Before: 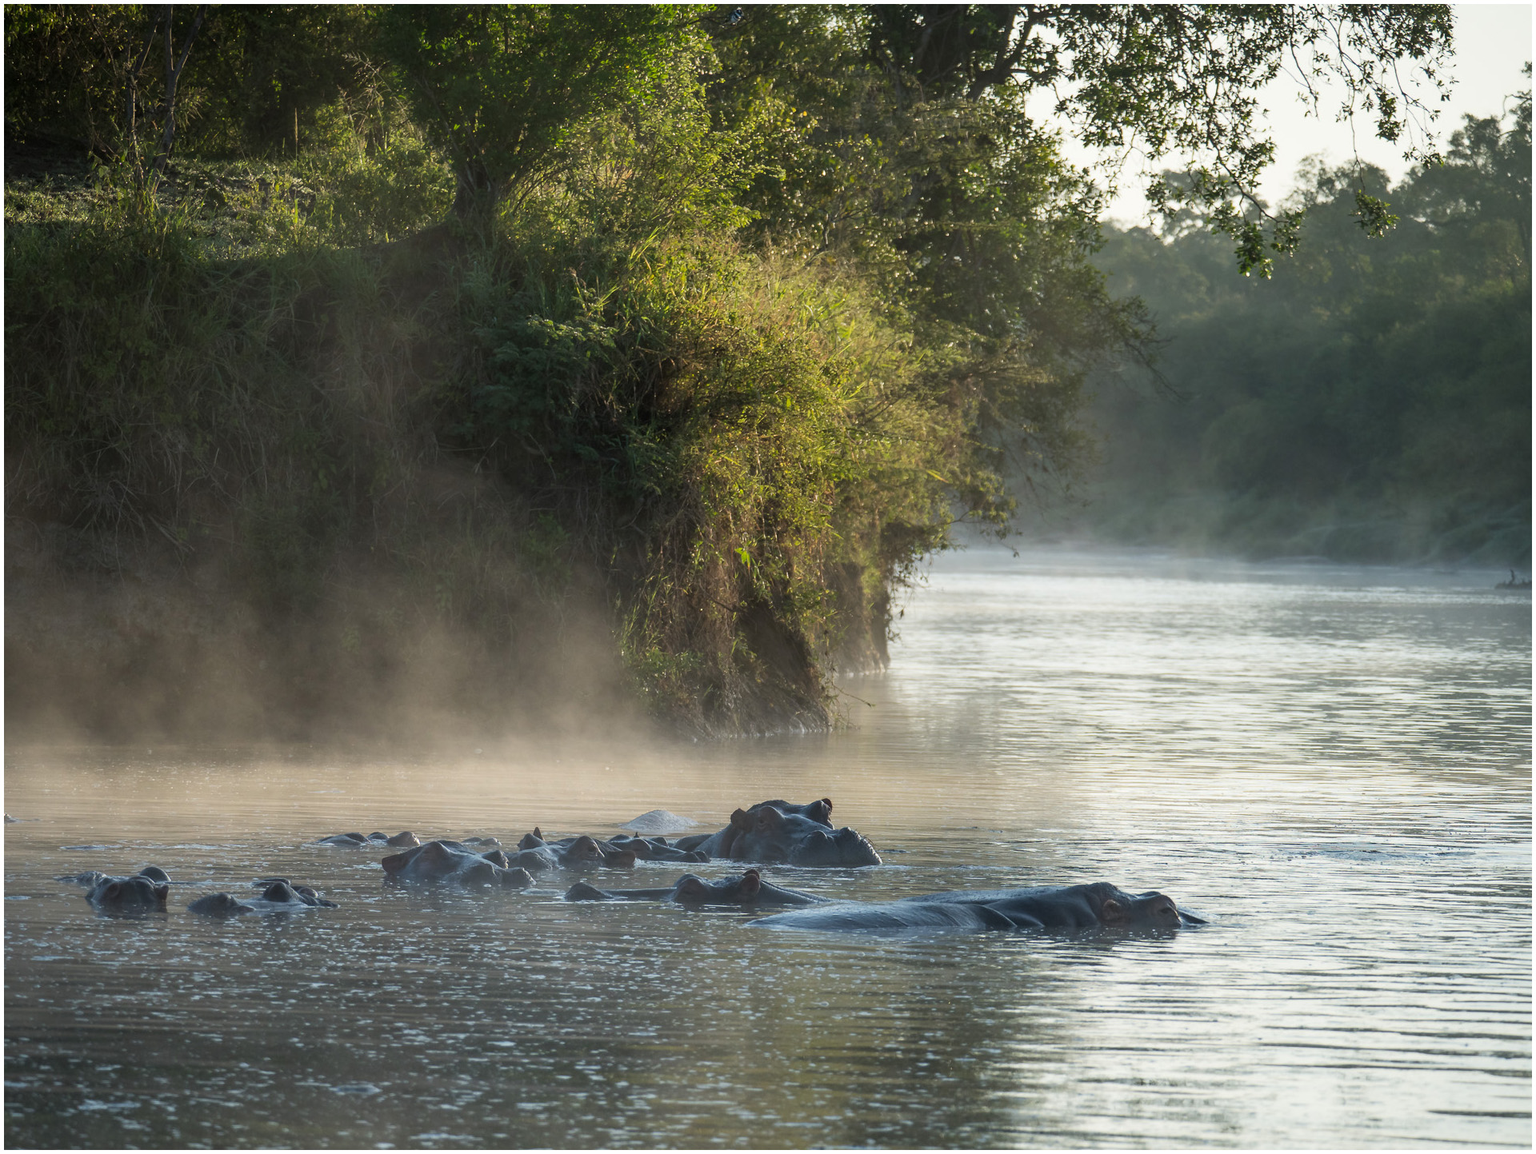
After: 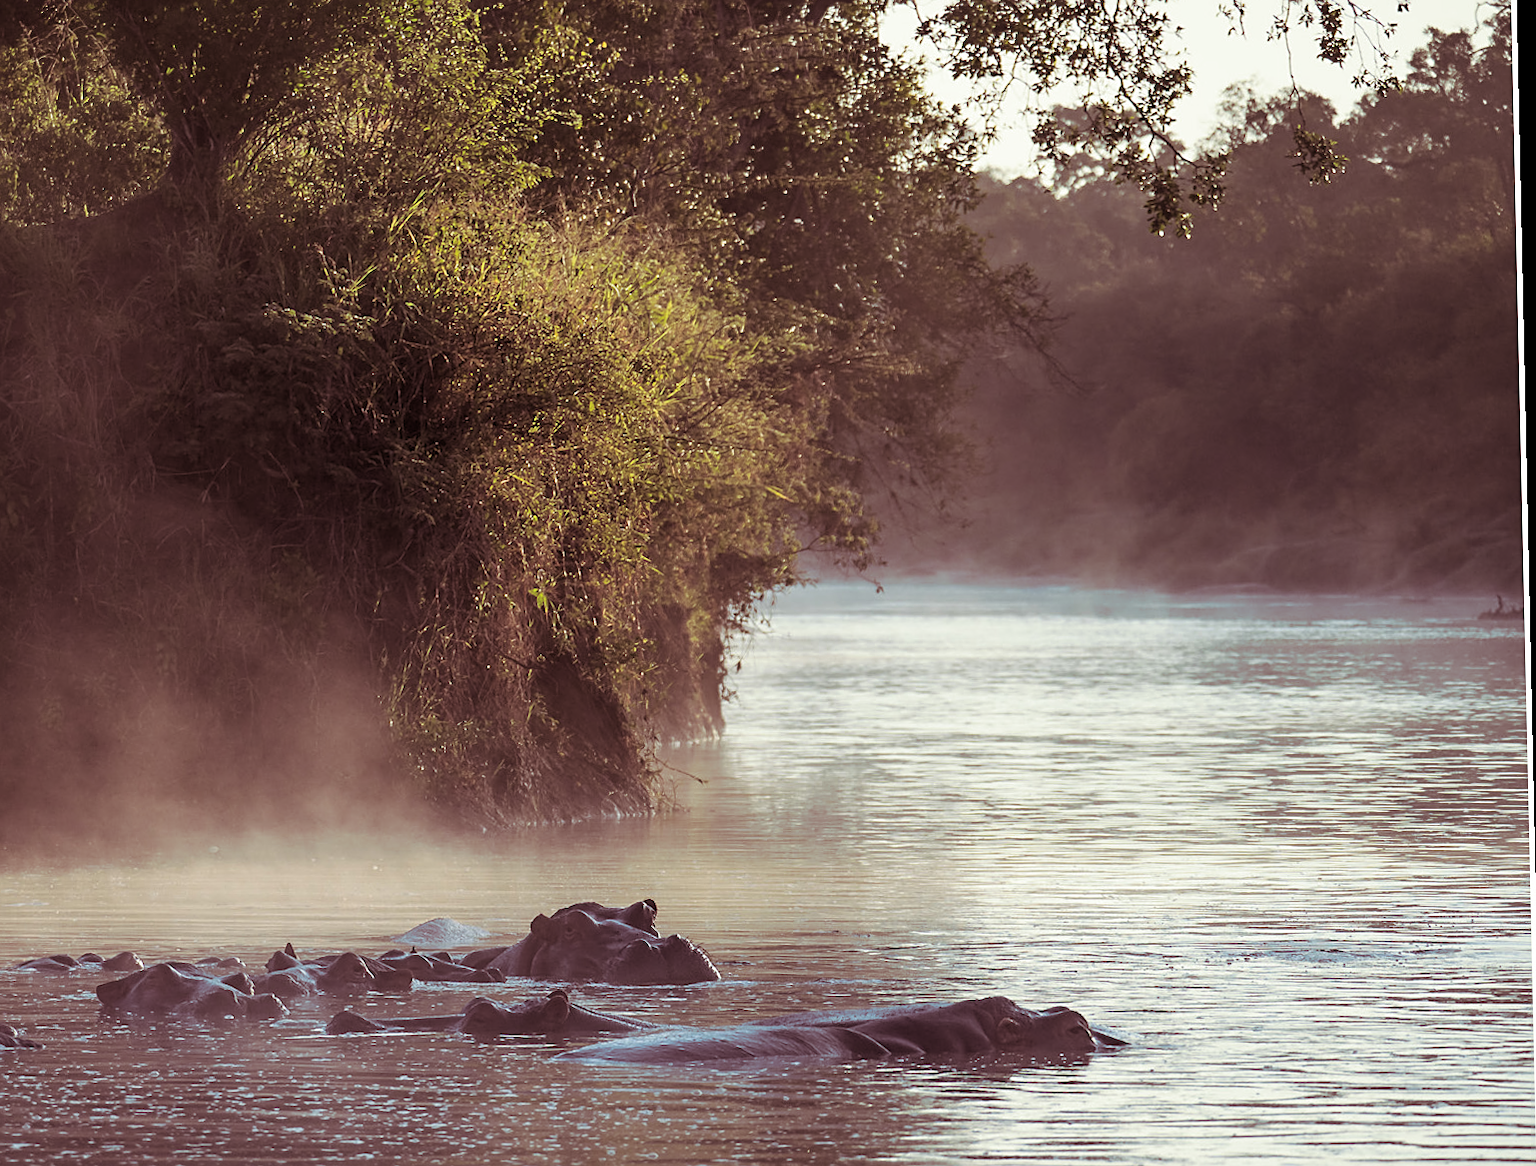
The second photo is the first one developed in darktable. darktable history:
split-toning: on, module defaults
sharpen: on, module defaults
crop and rotate: left 20.74%, top 7.912%, right 0.375%, bottom 13.378%
rotate and perspective: rotation -1.24°, automatic cropping off
